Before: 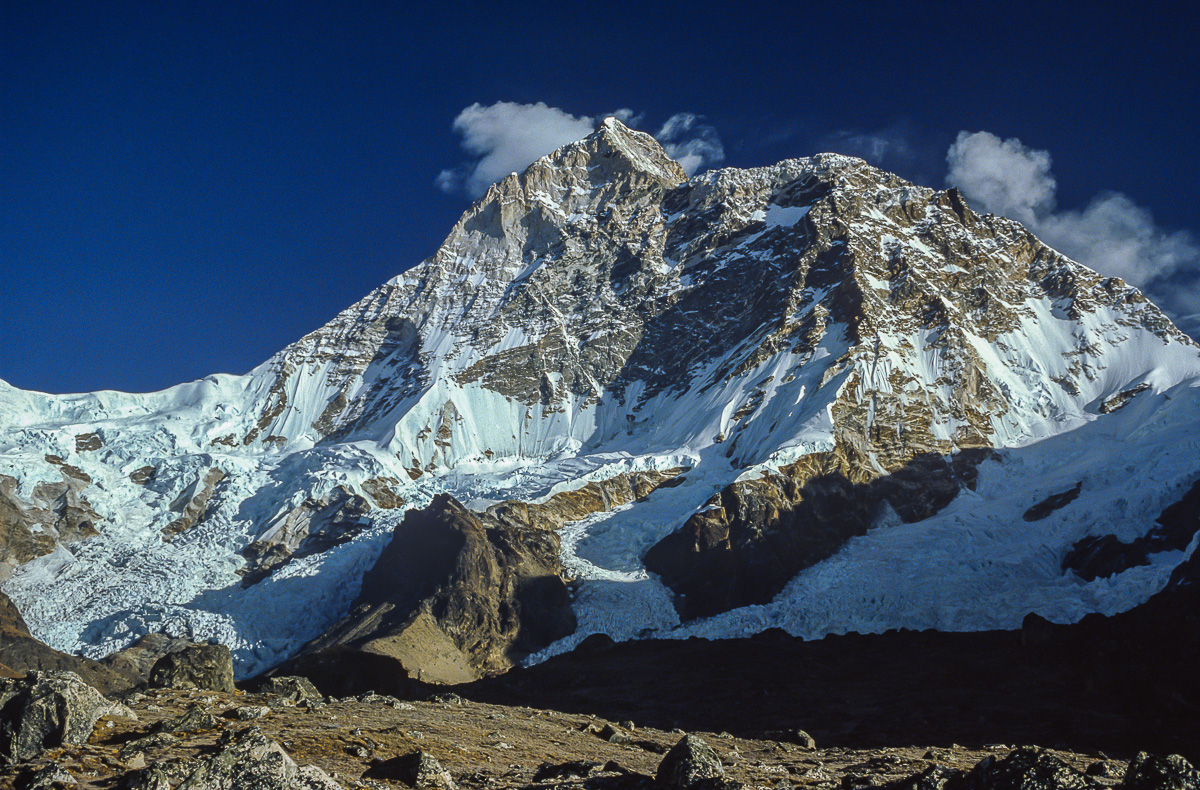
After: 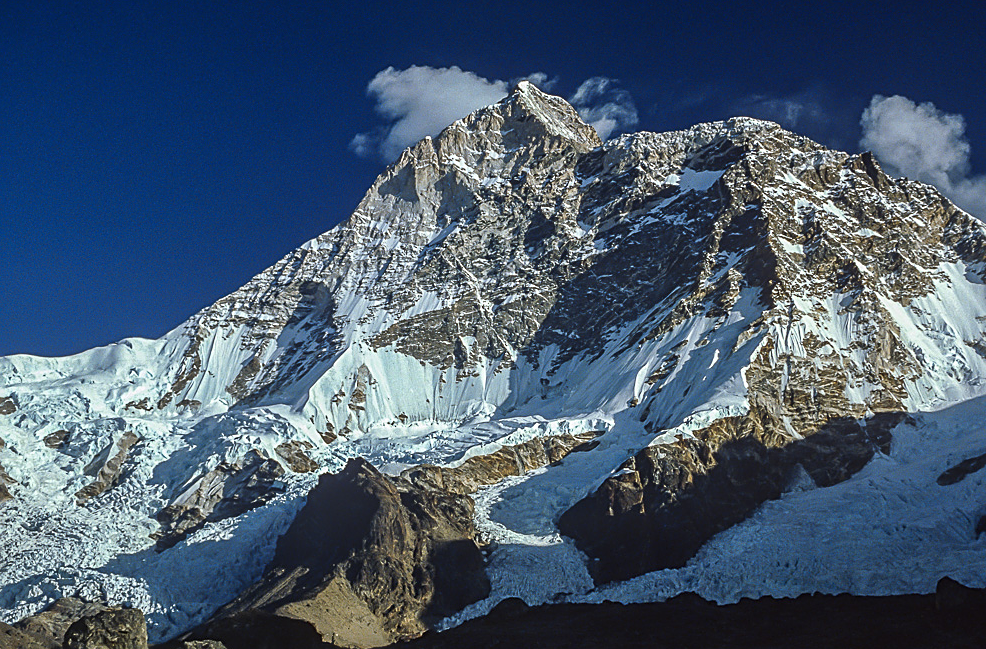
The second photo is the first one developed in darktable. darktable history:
color zones: curves: ch0 [(0, 0.5) (0.143, 0.5) (0.286, 0.456) (0.429, 0.5) (0.571, 0.5) (0.714, 0.5) (0.857, 0.5) (1, 0.5)]; ch1 [(0, 0.5) (0.143, 0.5) (0.286, 0.422) (0.429, 0.5) (0.571, 0.5) (0.714, 0.5) (0.857, 0.5) (1, 0.5)]
white balance: emerald 1
crop and rotate: left 7.196%, top 4.574%, right 10.605%, bottom 13.178%
sharpen: on, module defaults
